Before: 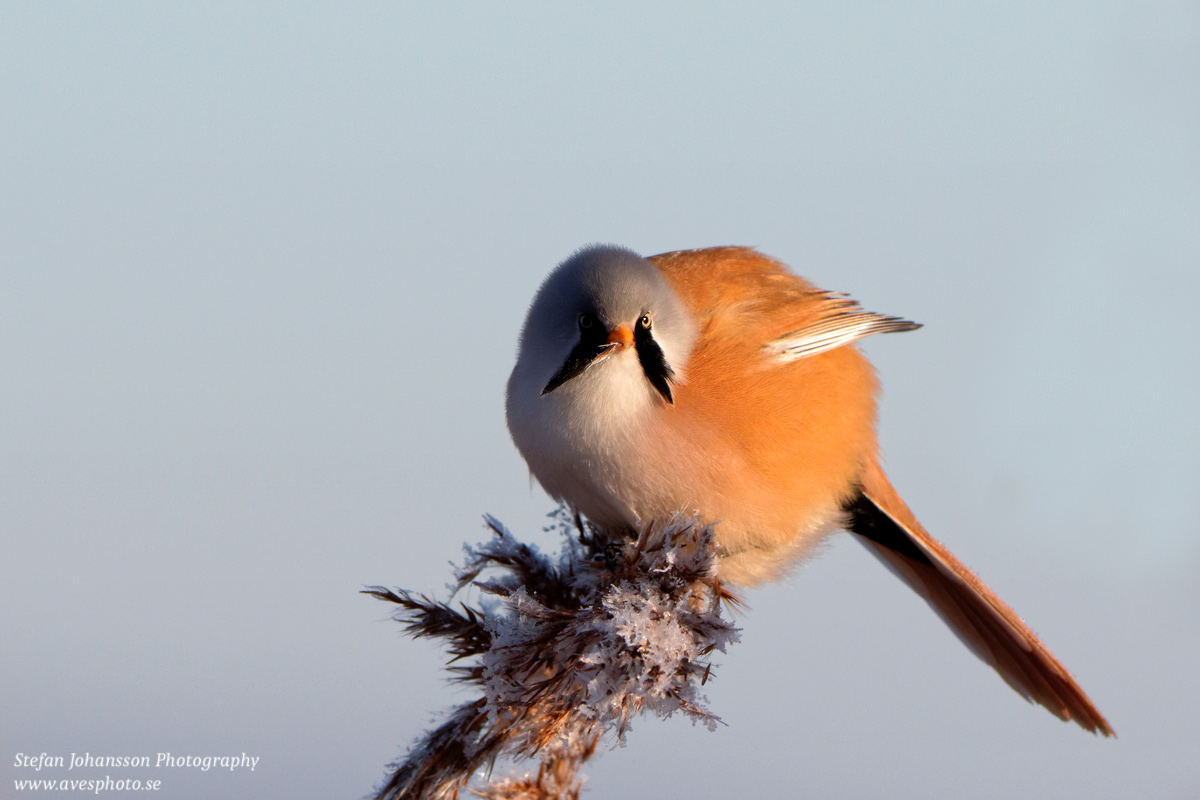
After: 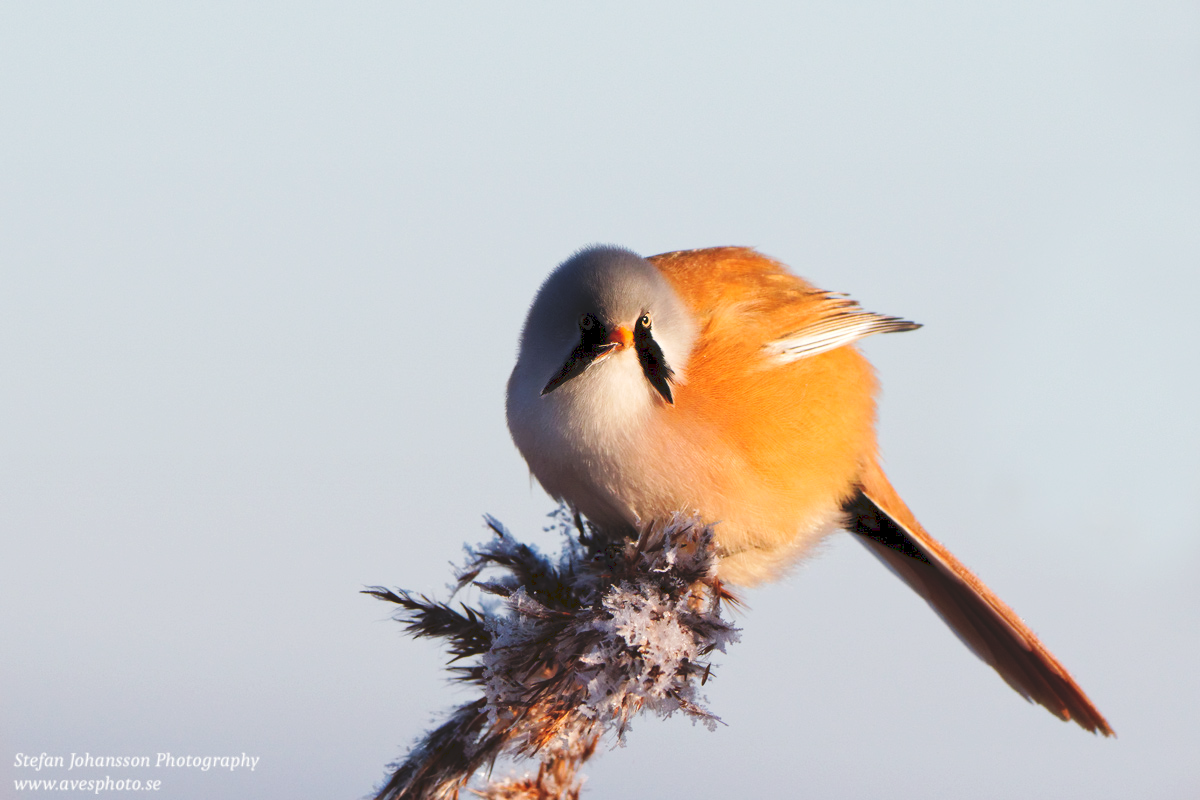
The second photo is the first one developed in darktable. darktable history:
tone curve: curves: ch0 [(0, 0) (0.003, 0.117) (0.011, 0.125) (0.025, 0.133) (0.044, 0.144) (0.069, 0.152) (0.1, 0.167) (0.136, 0.186) (0.177, 0.21) (0.224, 0.244) (0.277, 0.295) (0.335, 0.357) (0.399, 0.445) (0.468, 0.531) (0.543, 0.629) (0.623, 0.716) (0.709, 0.803) (0.801, 0.876) (0.898, 0.939) (1, 1)], preserve colors none
